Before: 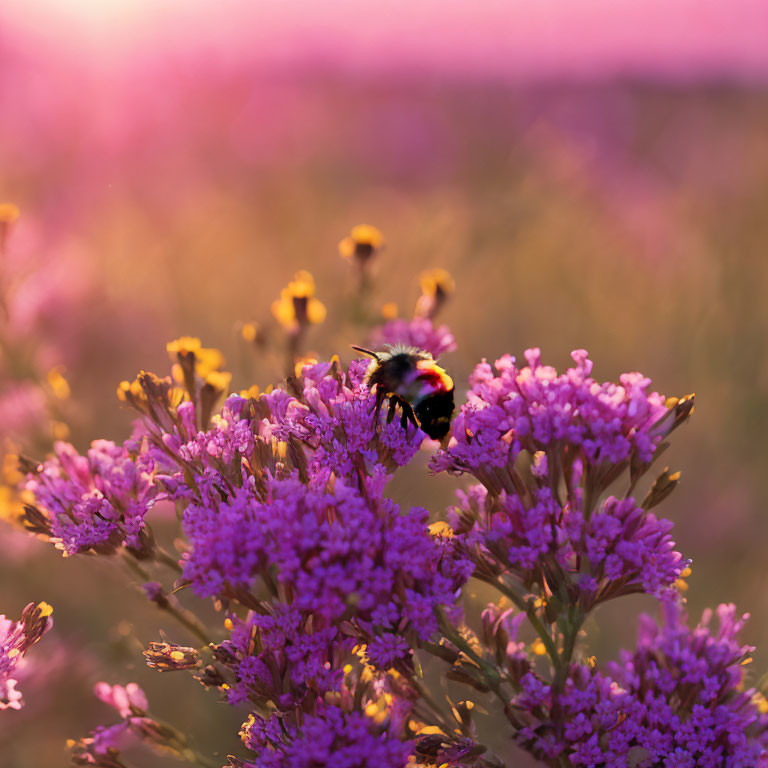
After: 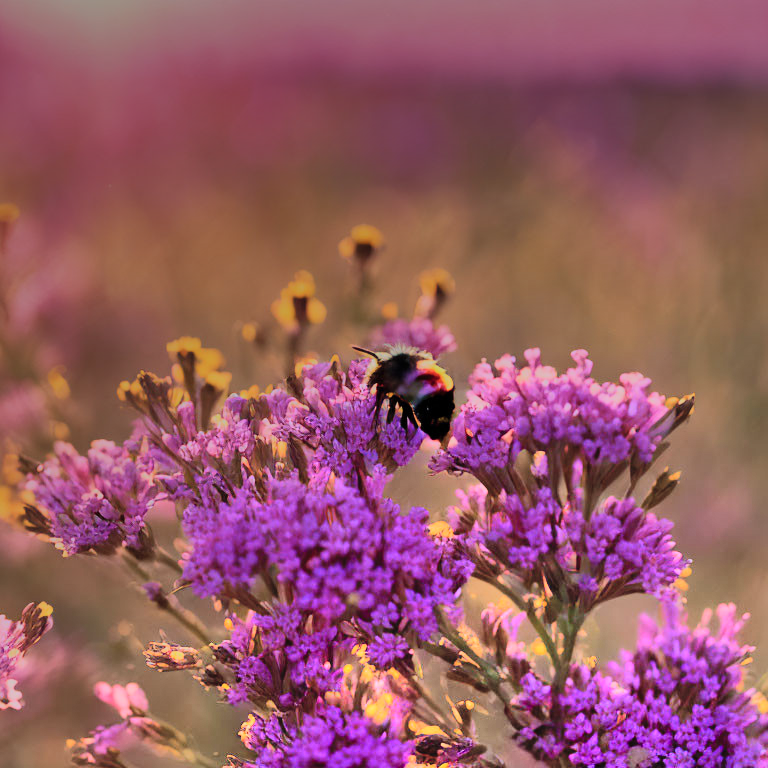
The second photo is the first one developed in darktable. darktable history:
shadows and highlights: radius 123.76, shadows 98.19, white point adjustment -2.88, highlights -98.66, soften with gaussian
tone equalizer: edges refinement/feathering 500, mask exposure compensation -1.57 EV, preserve details no
exposure: exposure -1.442 EV, compensate exposure bias true, compensate highlight preservation false
